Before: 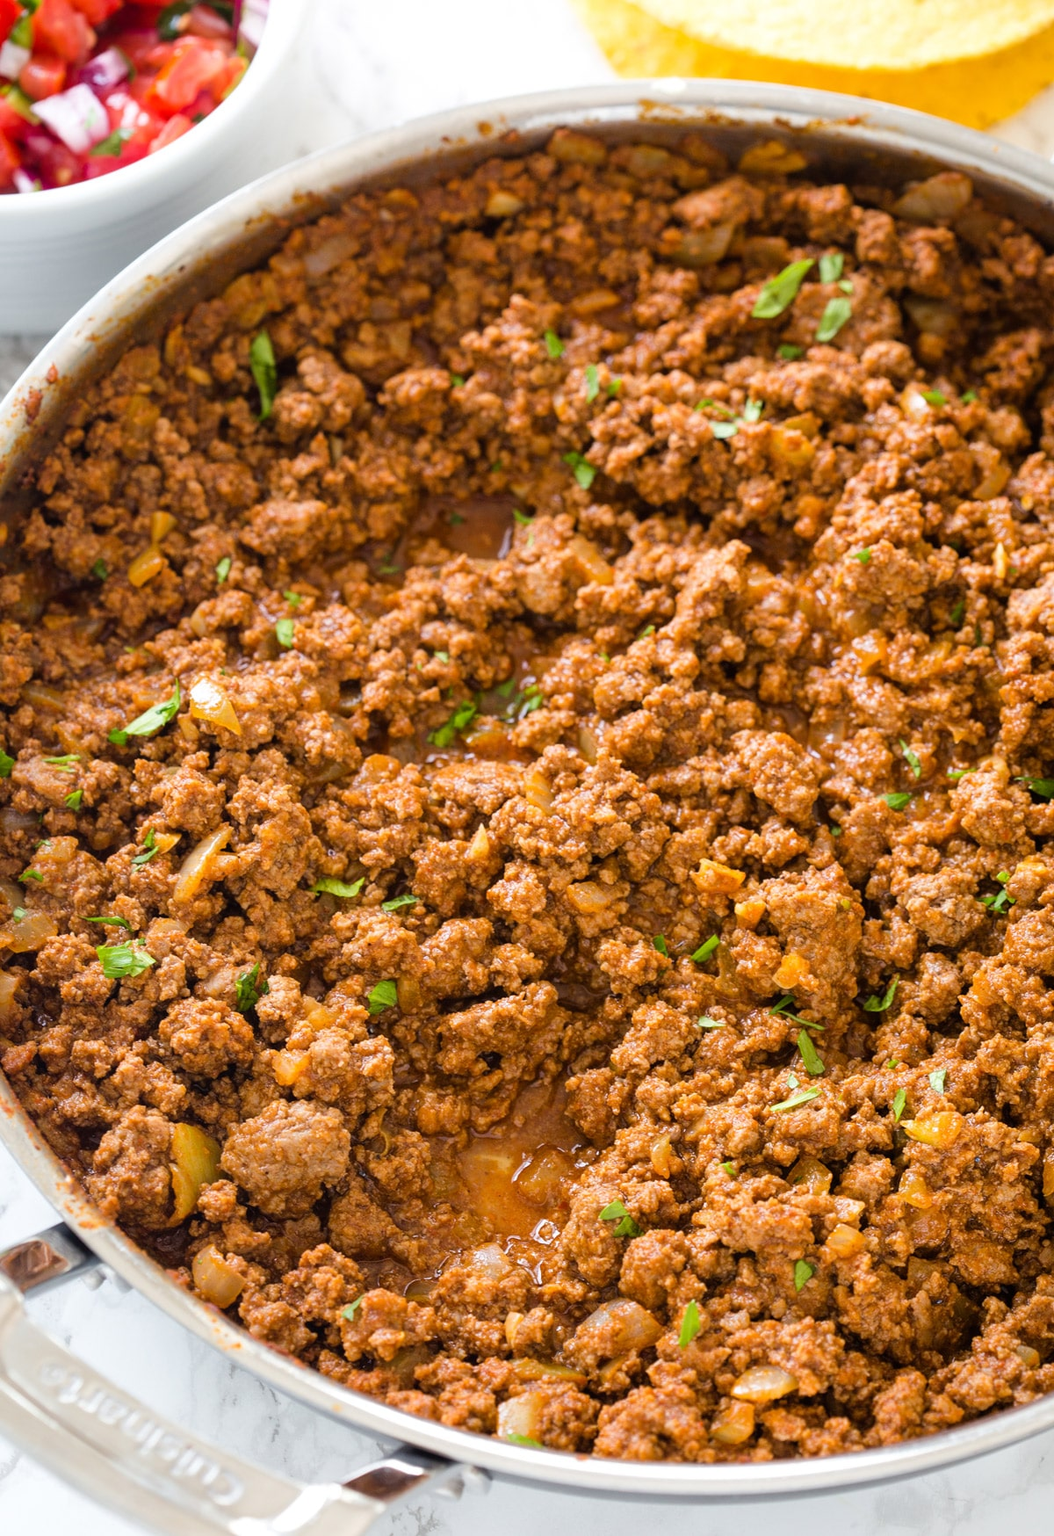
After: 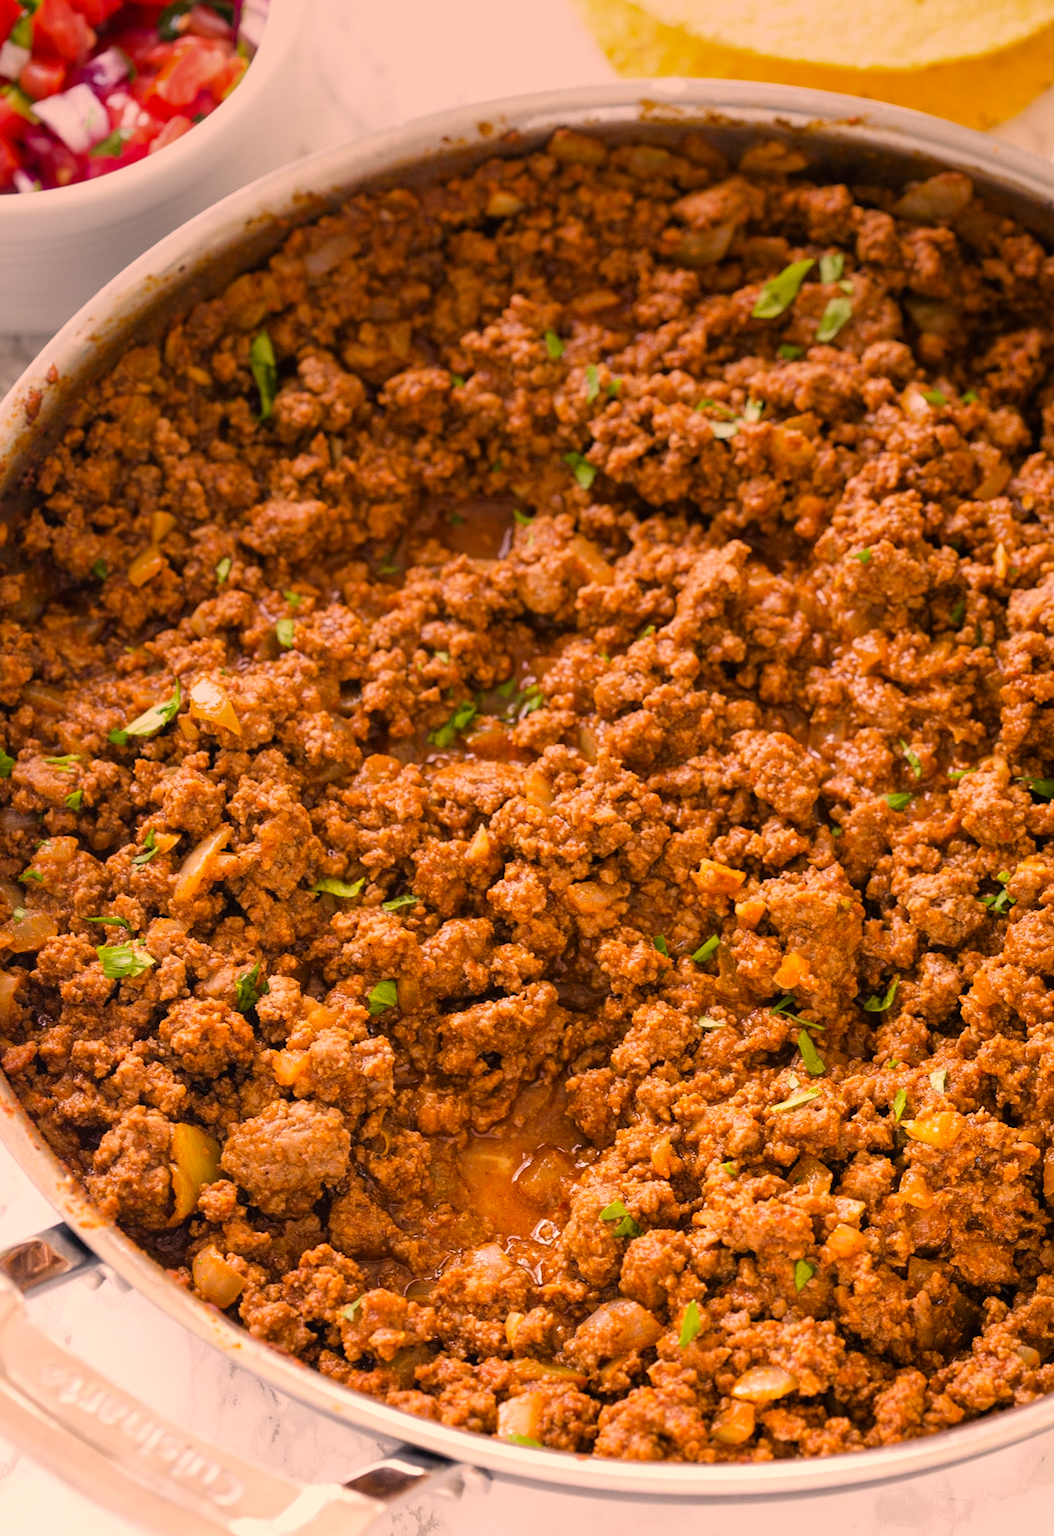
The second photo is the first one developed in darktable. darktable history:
color correction: highlights a* 21.88, highlights b* 22.25
graduated density: on, module defaults
